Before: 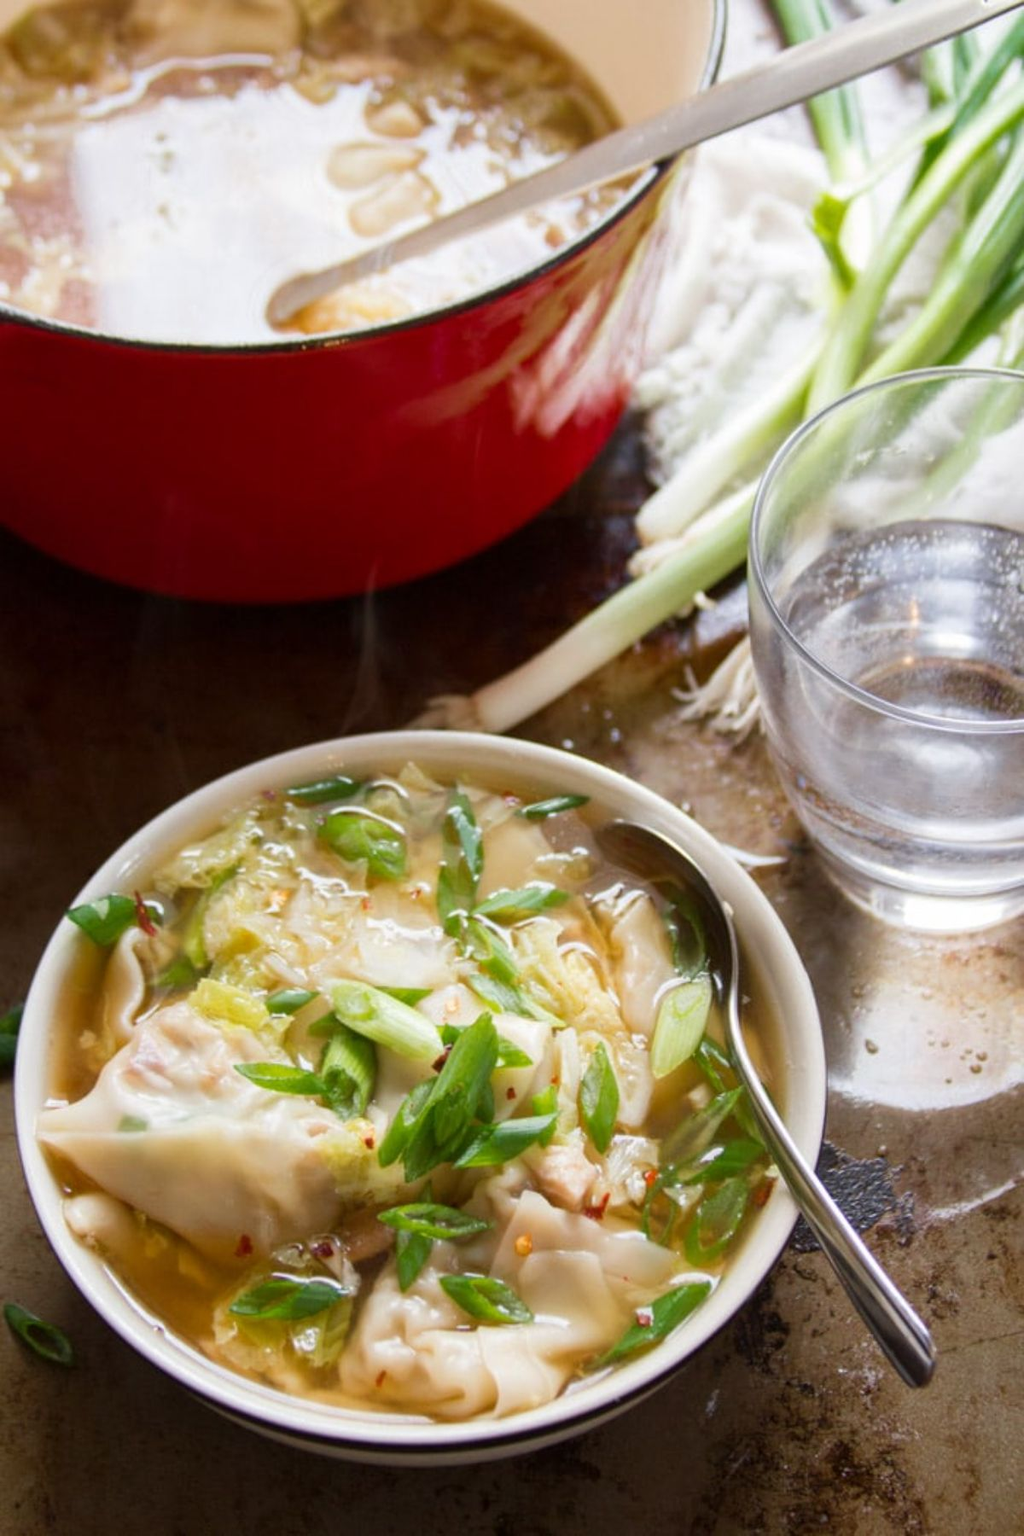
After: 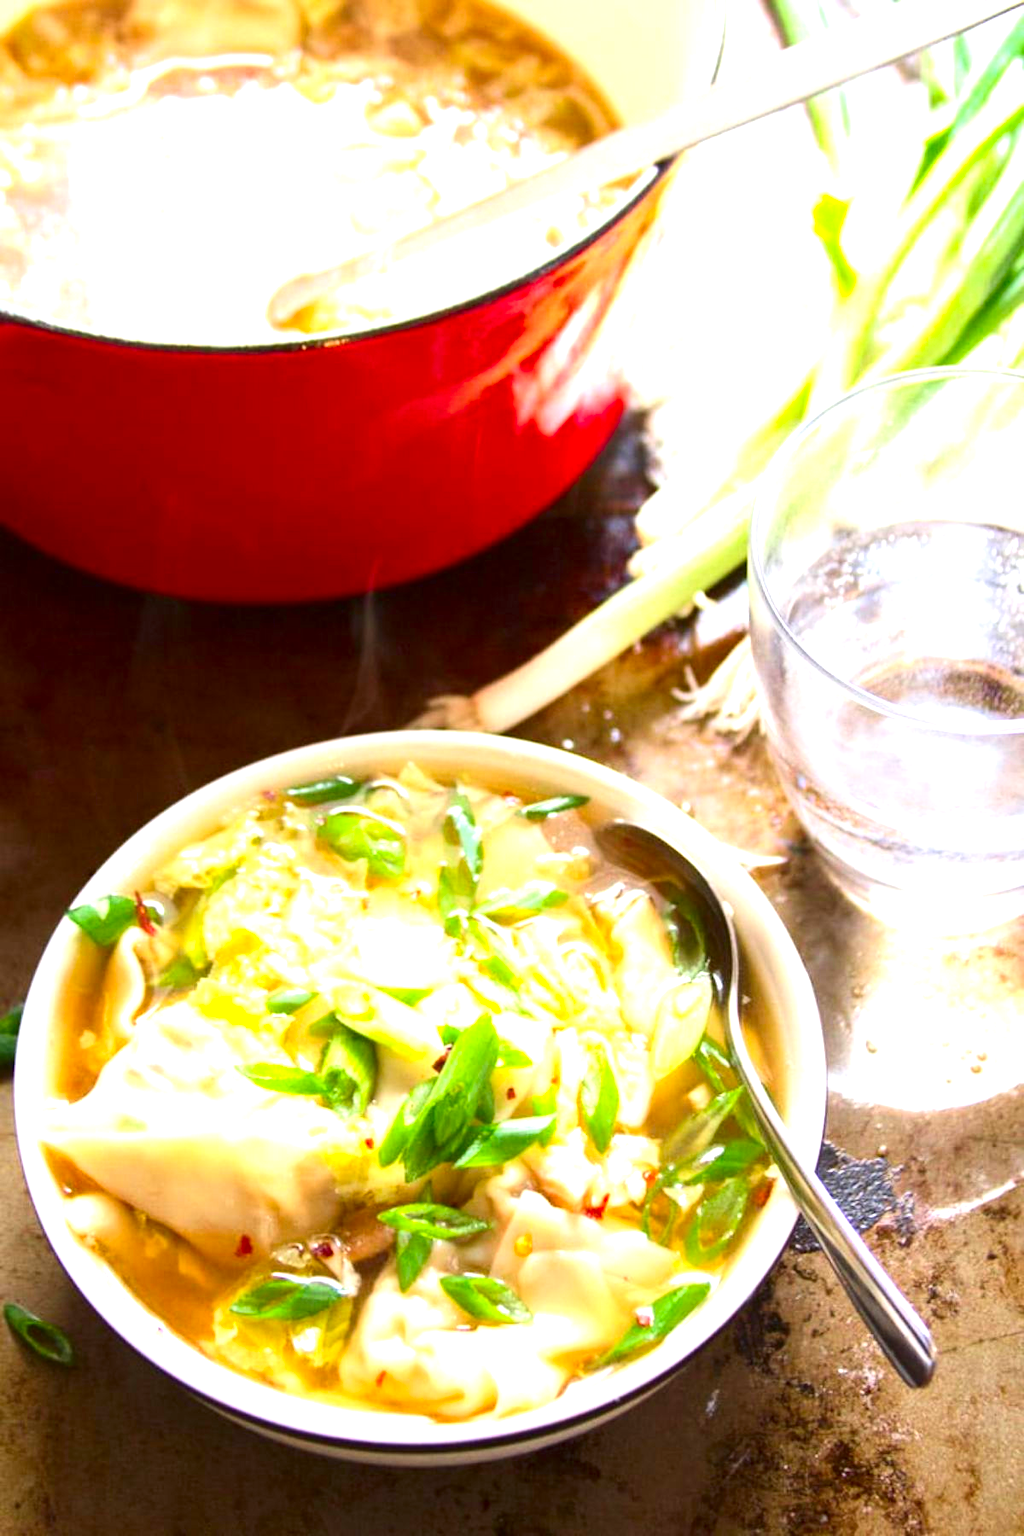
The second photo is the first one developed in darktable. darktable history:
white balance: emerald 1
contrast brightness saturation: contrast 0.16, saturation 0.32
exposure: black level correction 0, exposure 1.45 EV, compensate exposure bias true, compensate highlight preservation false
